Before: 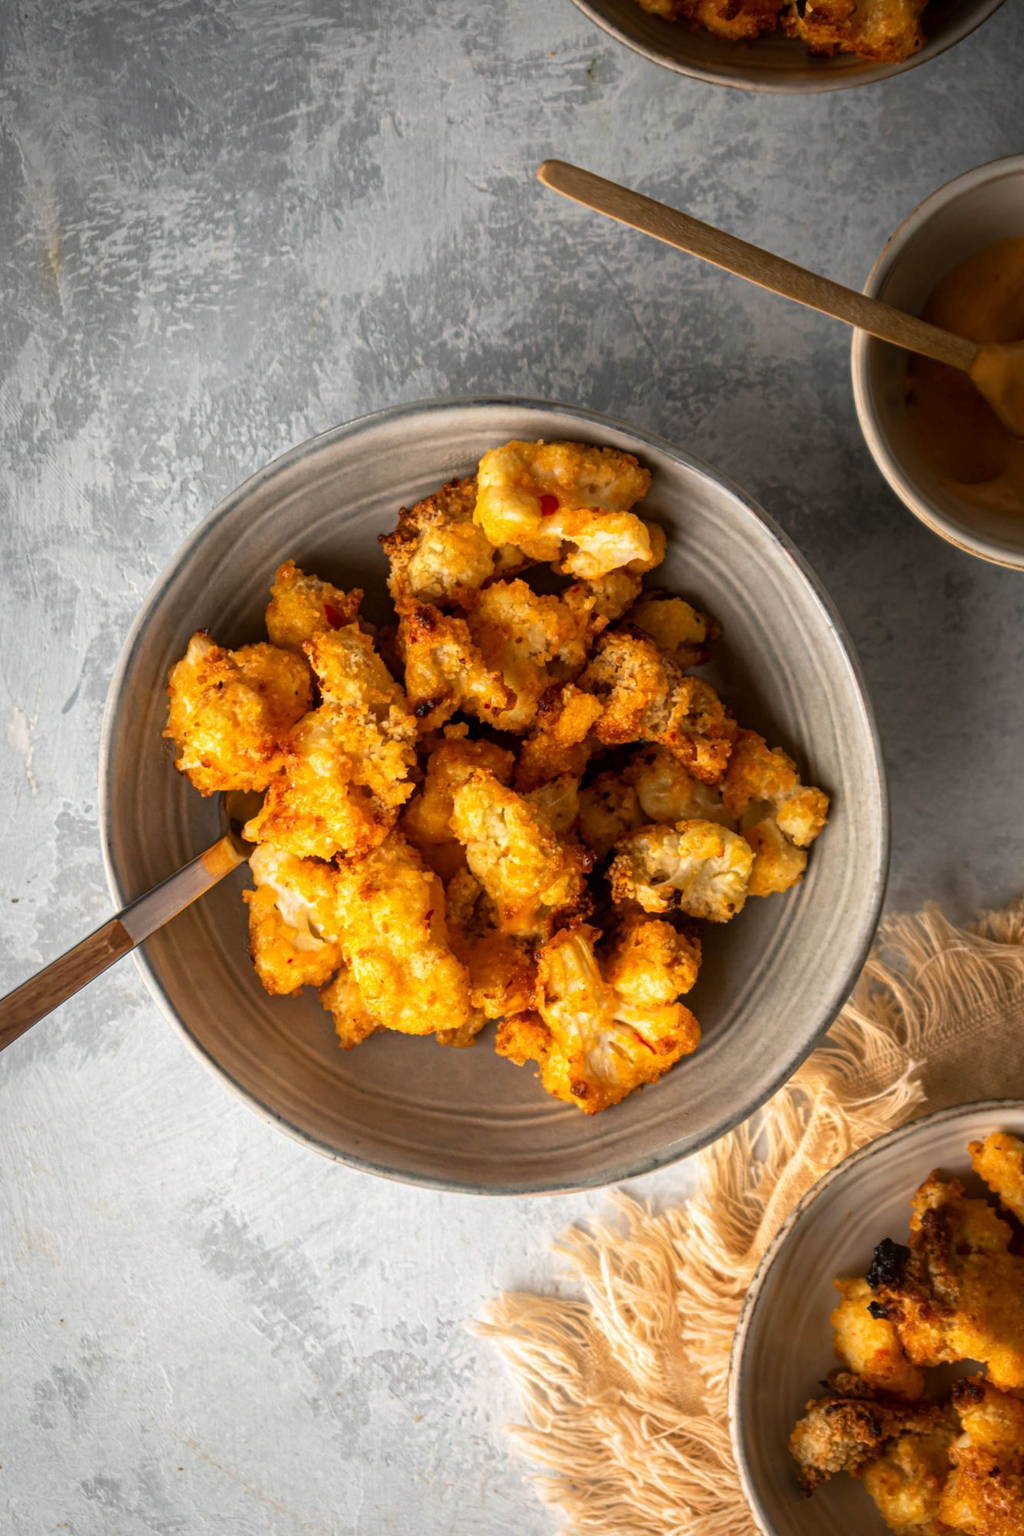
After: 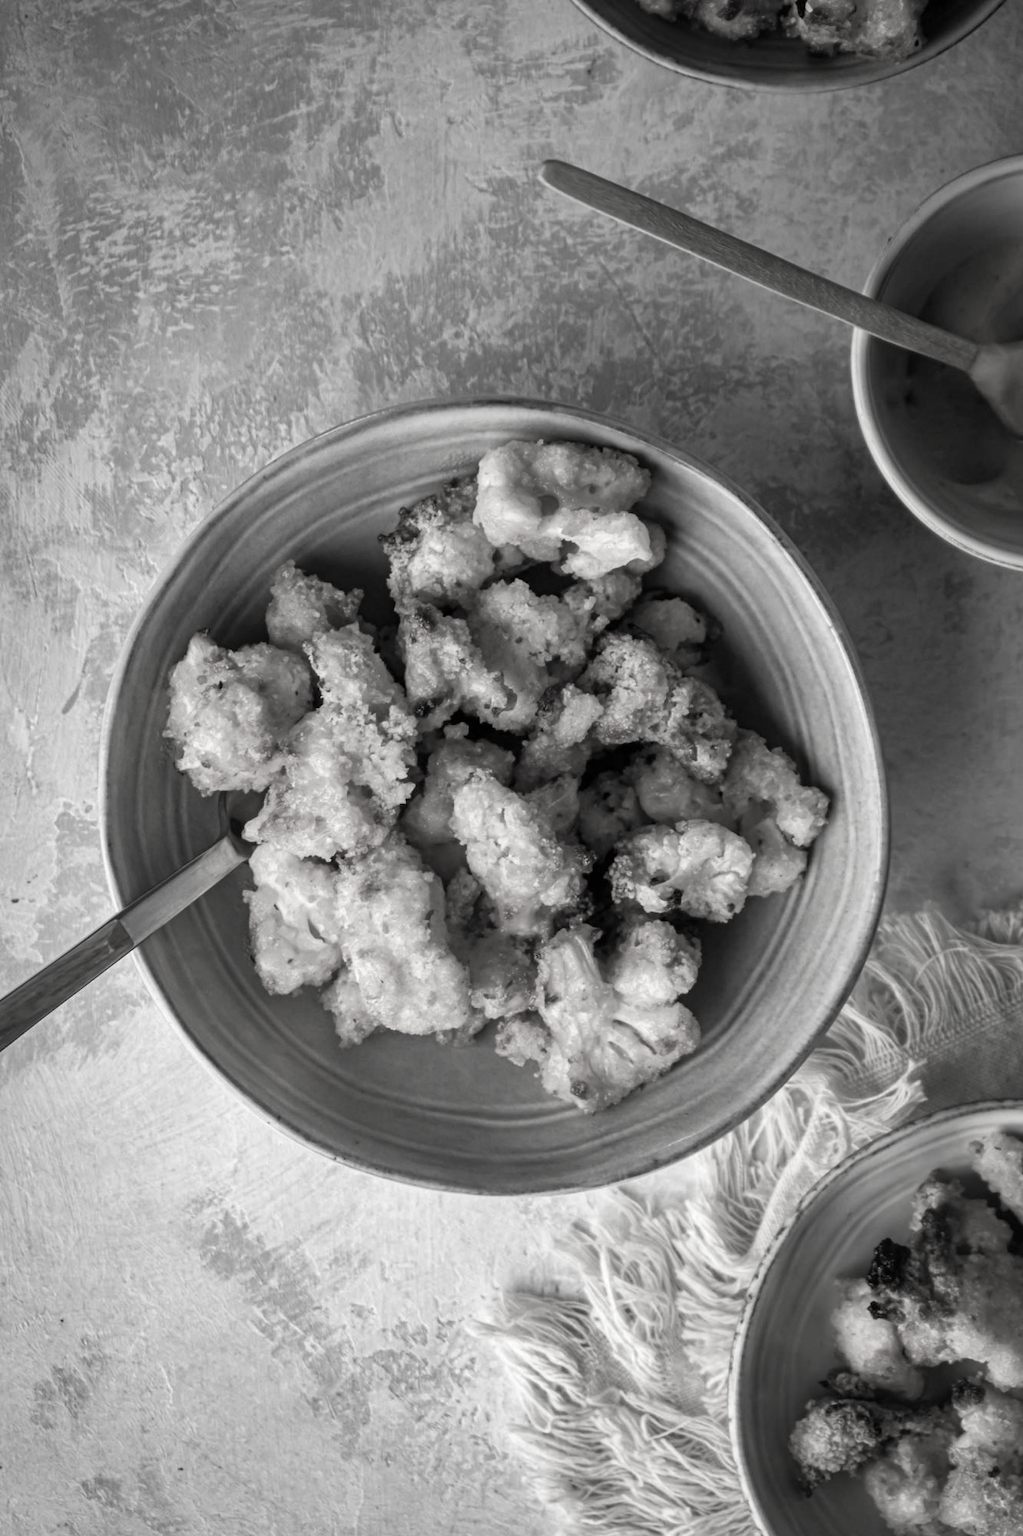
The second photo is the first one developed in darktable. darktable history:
shadows and highlights: low approximation 0.01, soften with gaussian
contrast brightness saturation: saturation -0.984
